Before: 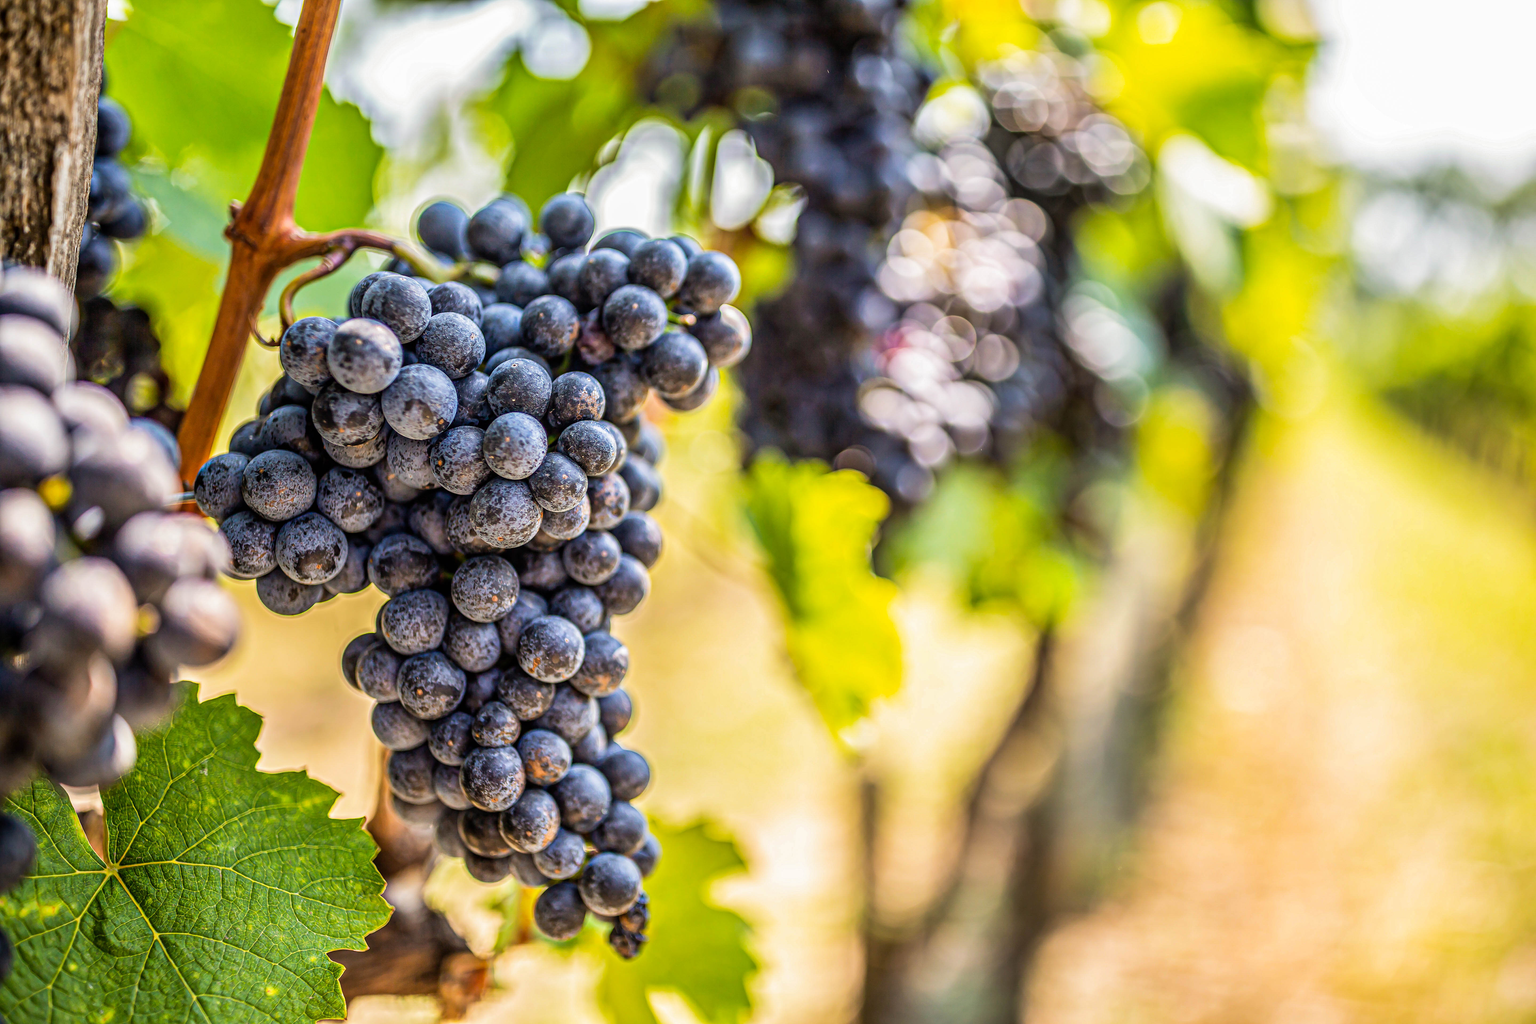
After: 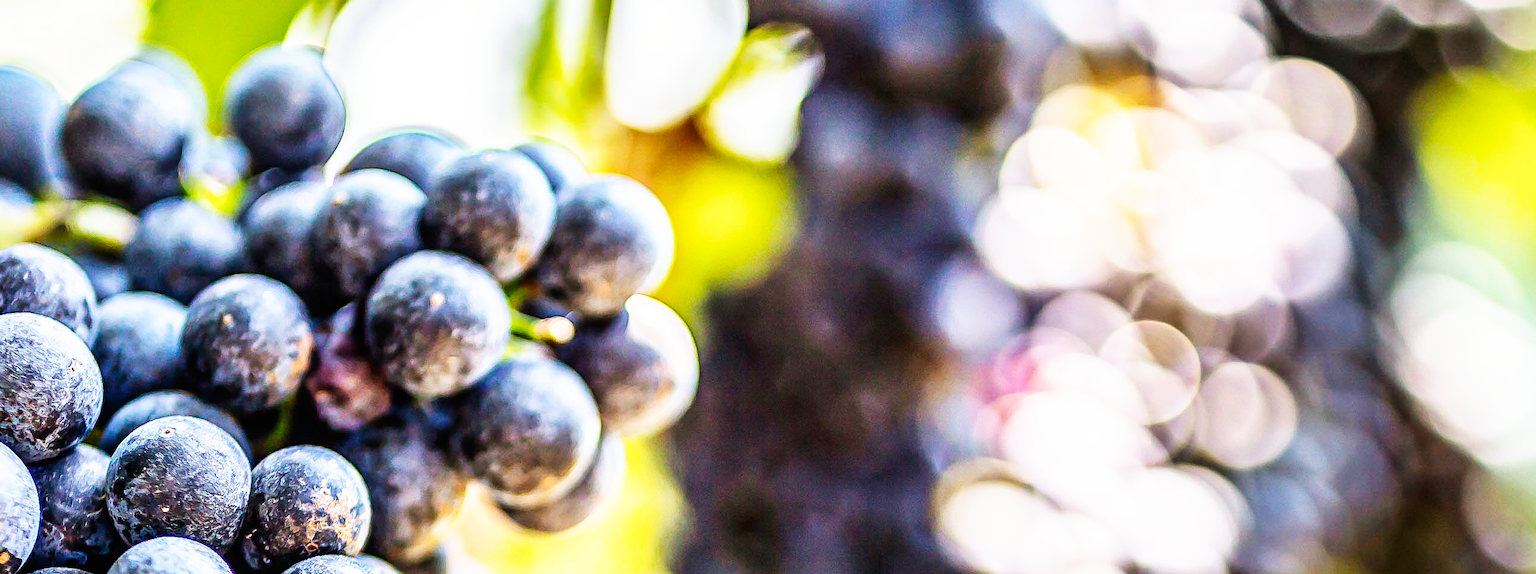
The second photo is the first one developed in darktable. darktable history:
base curve: curves: ch0 [(0, 0) (0.007, 0.004) (0.027, 0.03) (0.046, 0.07) (0.207, 0.54) (0.442, 0.872) (0.673, 0.972) (1, 1)], preserve colors none
crop: left 28.64%, top 16.832%, right 26.637%, bottom 58.055%
